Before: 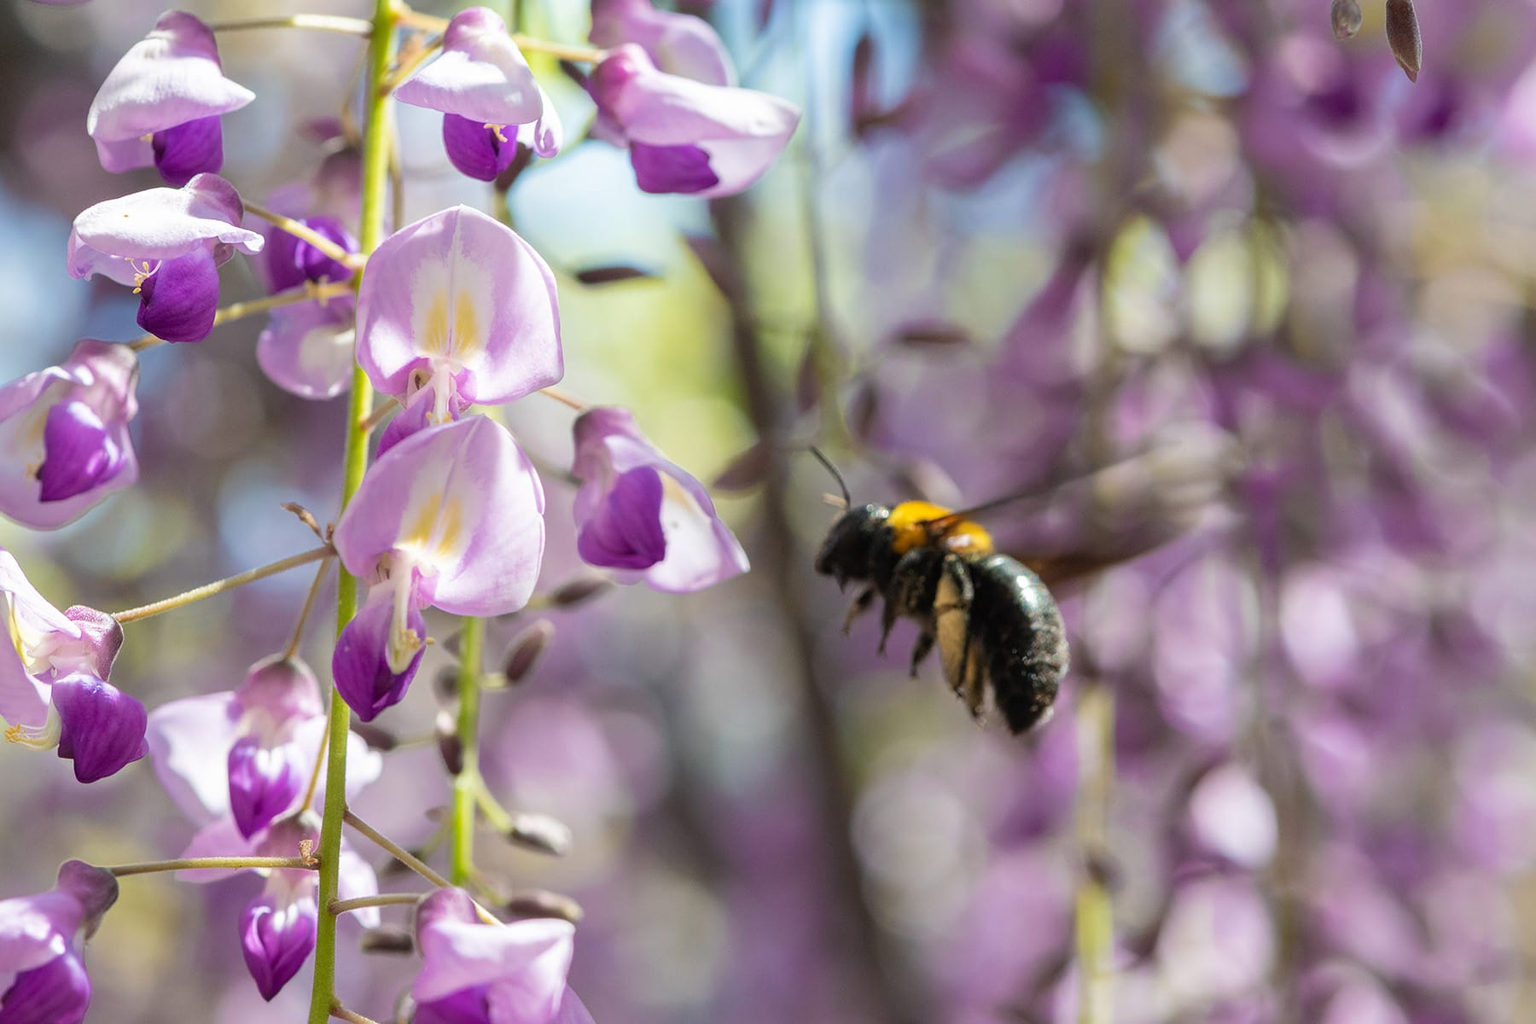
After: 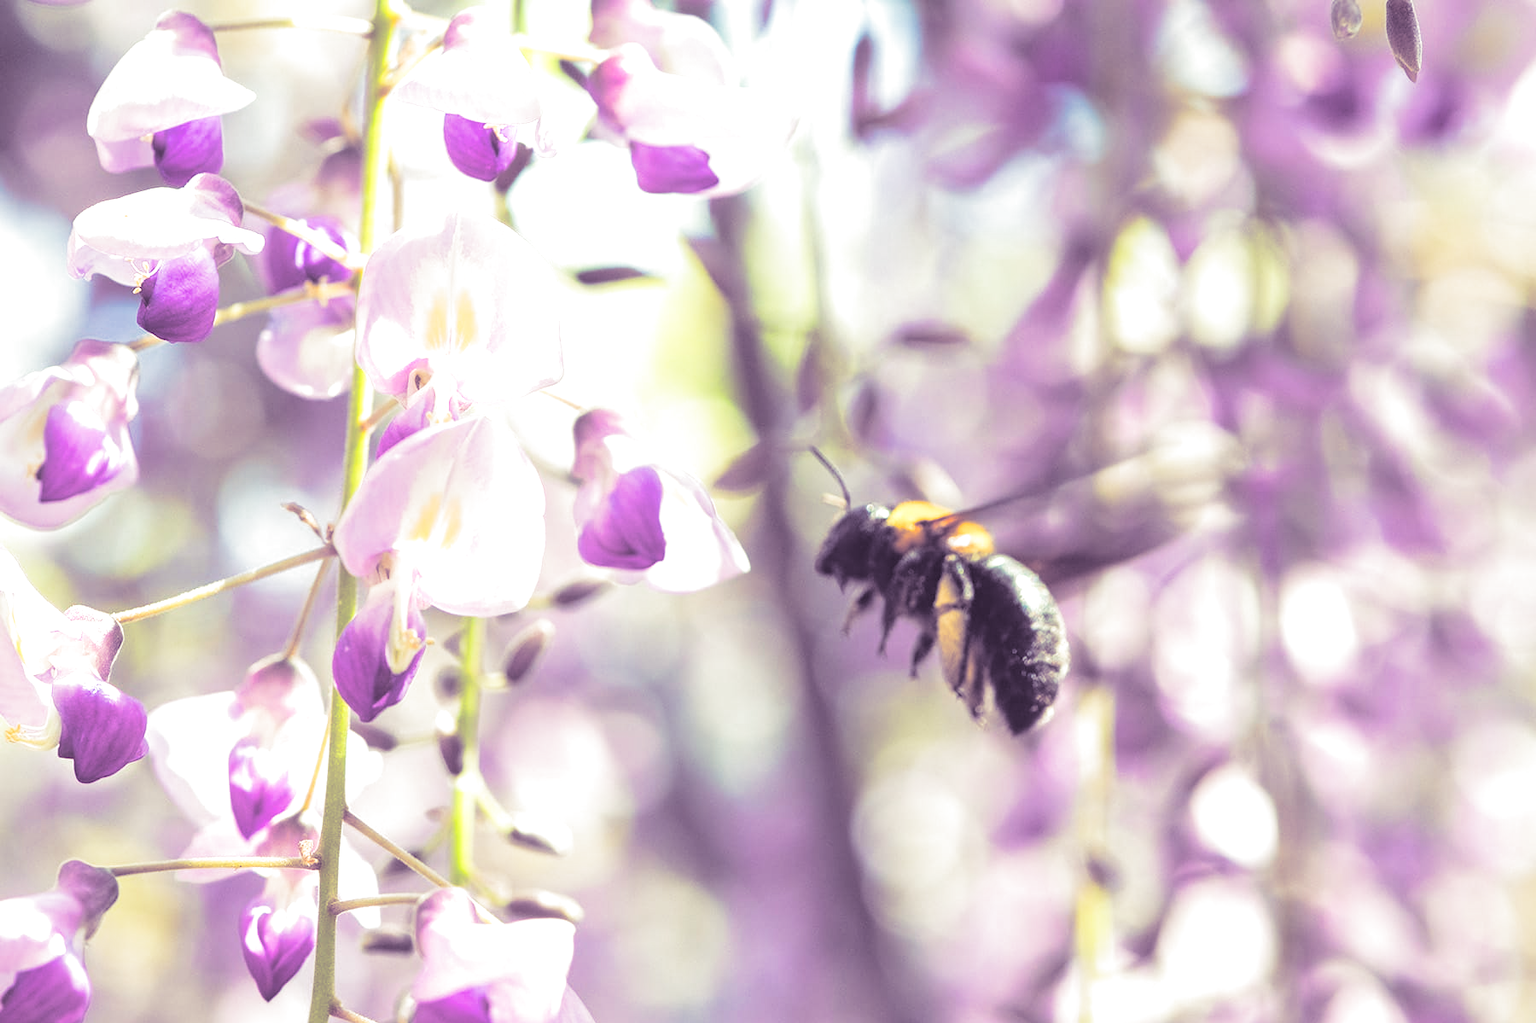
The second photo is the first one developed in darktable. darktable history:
contrast brightness saturation: brightness 0.15
split-toning: shadows › hue 266.4°, shadows › saturation 0.4, highlights › hue 61.2°, highlights › saturation 0.3, compress 0%
color balance: lift [1.007, 1, 1, 1], gamma [1.097, 1, 1, 1]
crop: bottom 0.071%
exposure: black level correction 0.001, exposure 0.955 EV, compensate exposure bias true, compensate highlight preservation false
